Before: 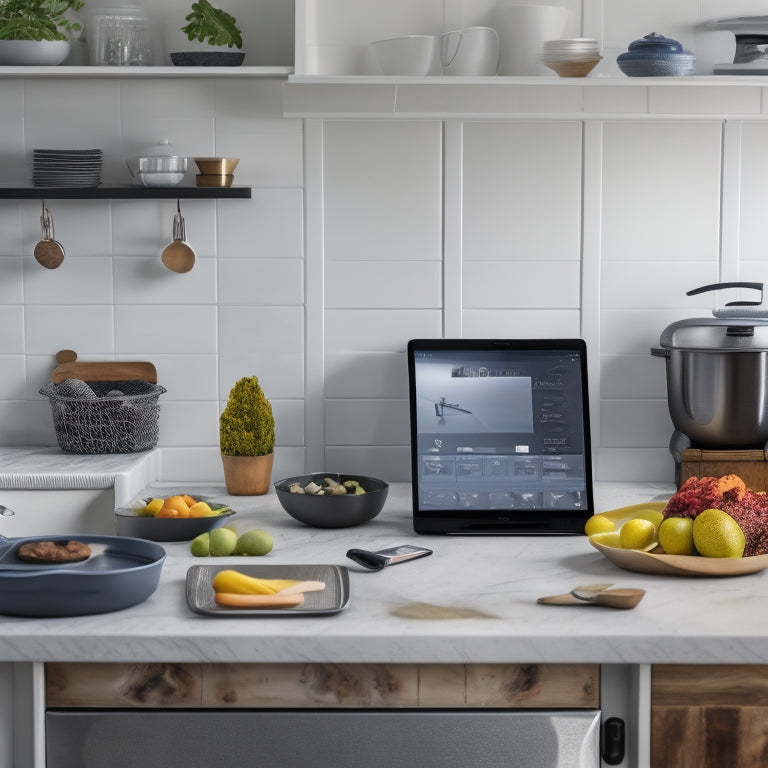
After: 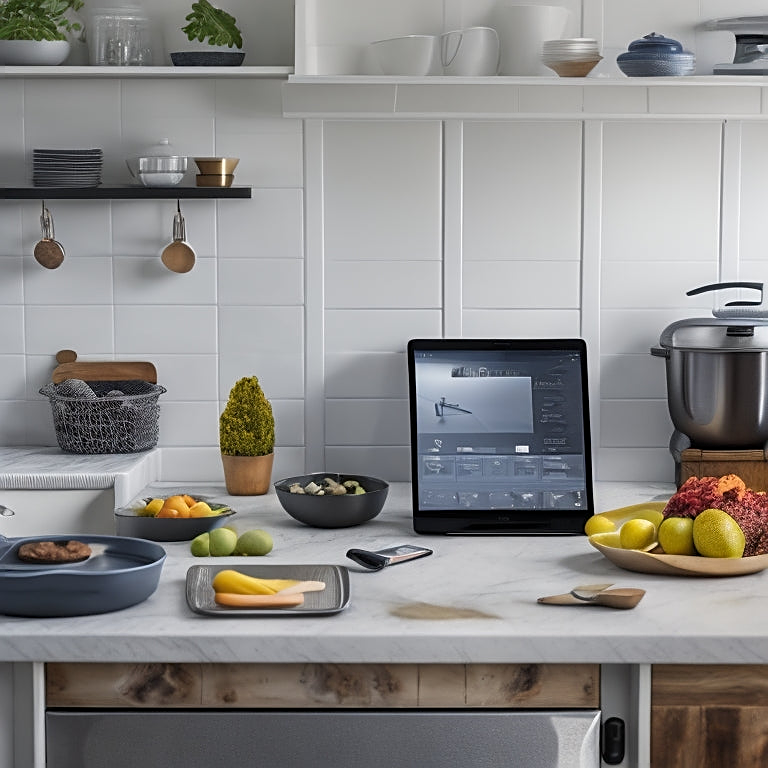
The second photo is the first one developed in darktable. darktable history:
sharpen: on, module defaults
color balance rgb: perceptual saturation grading › global saturation 0.681%, saturation formula JzAzBz (2021)
